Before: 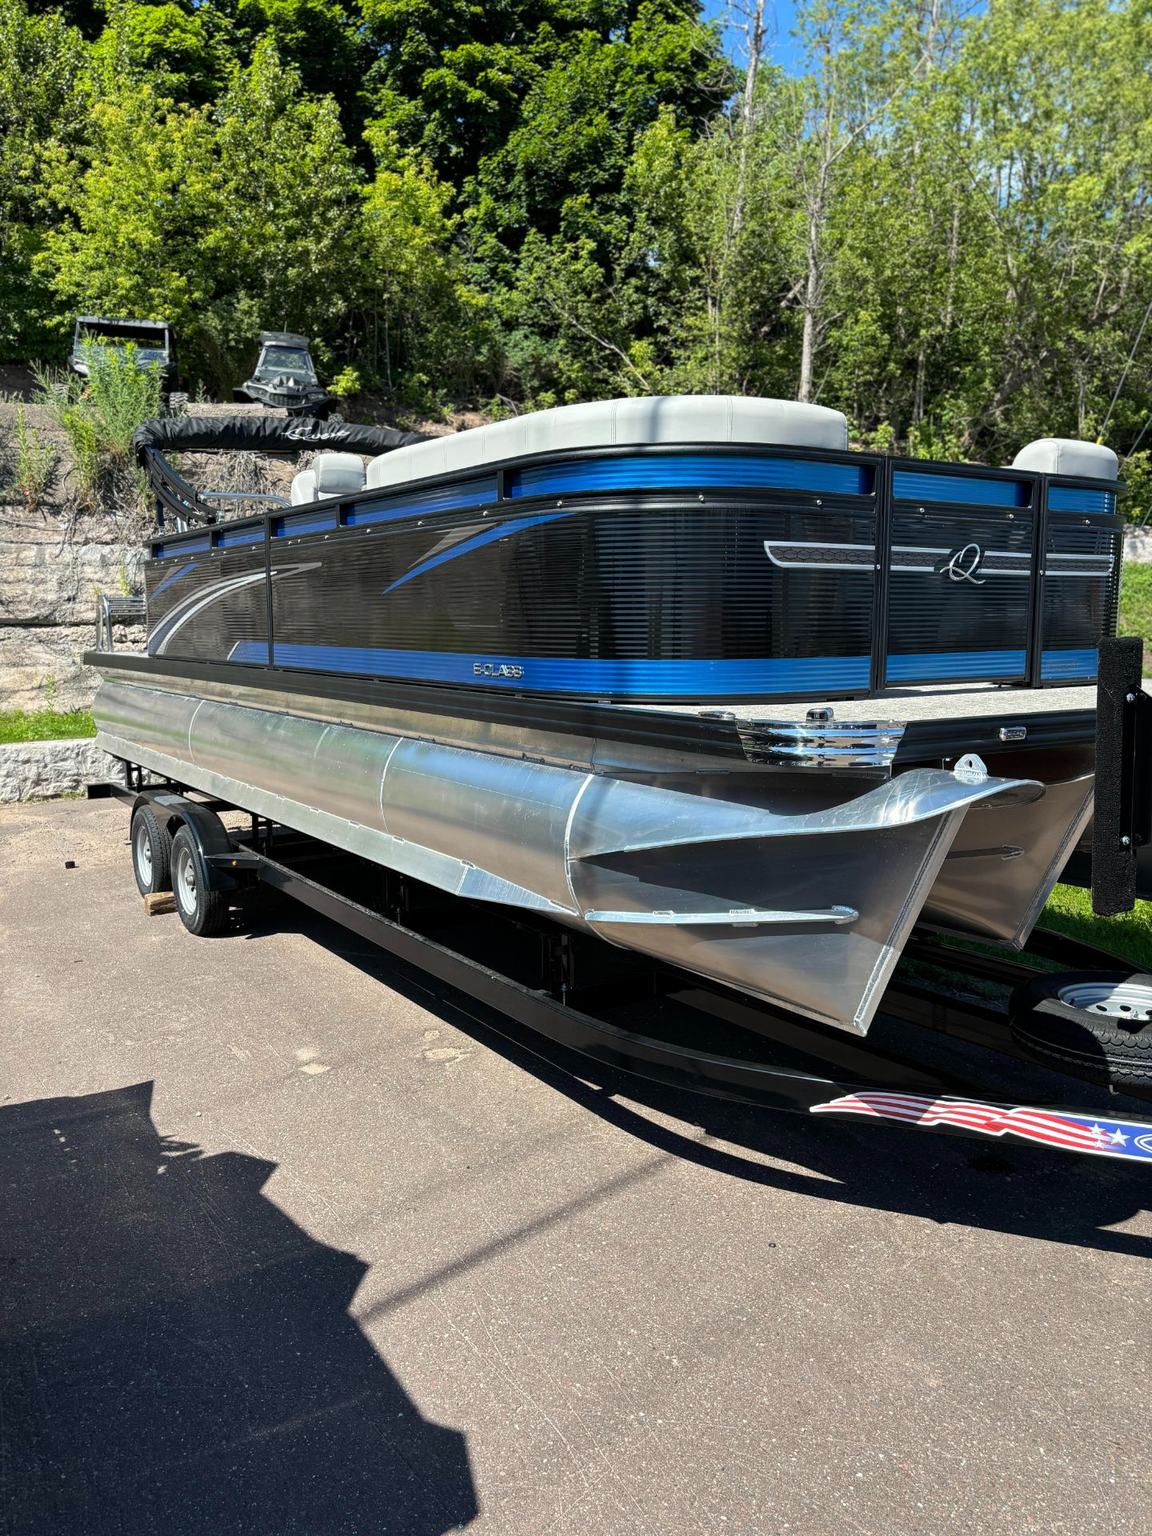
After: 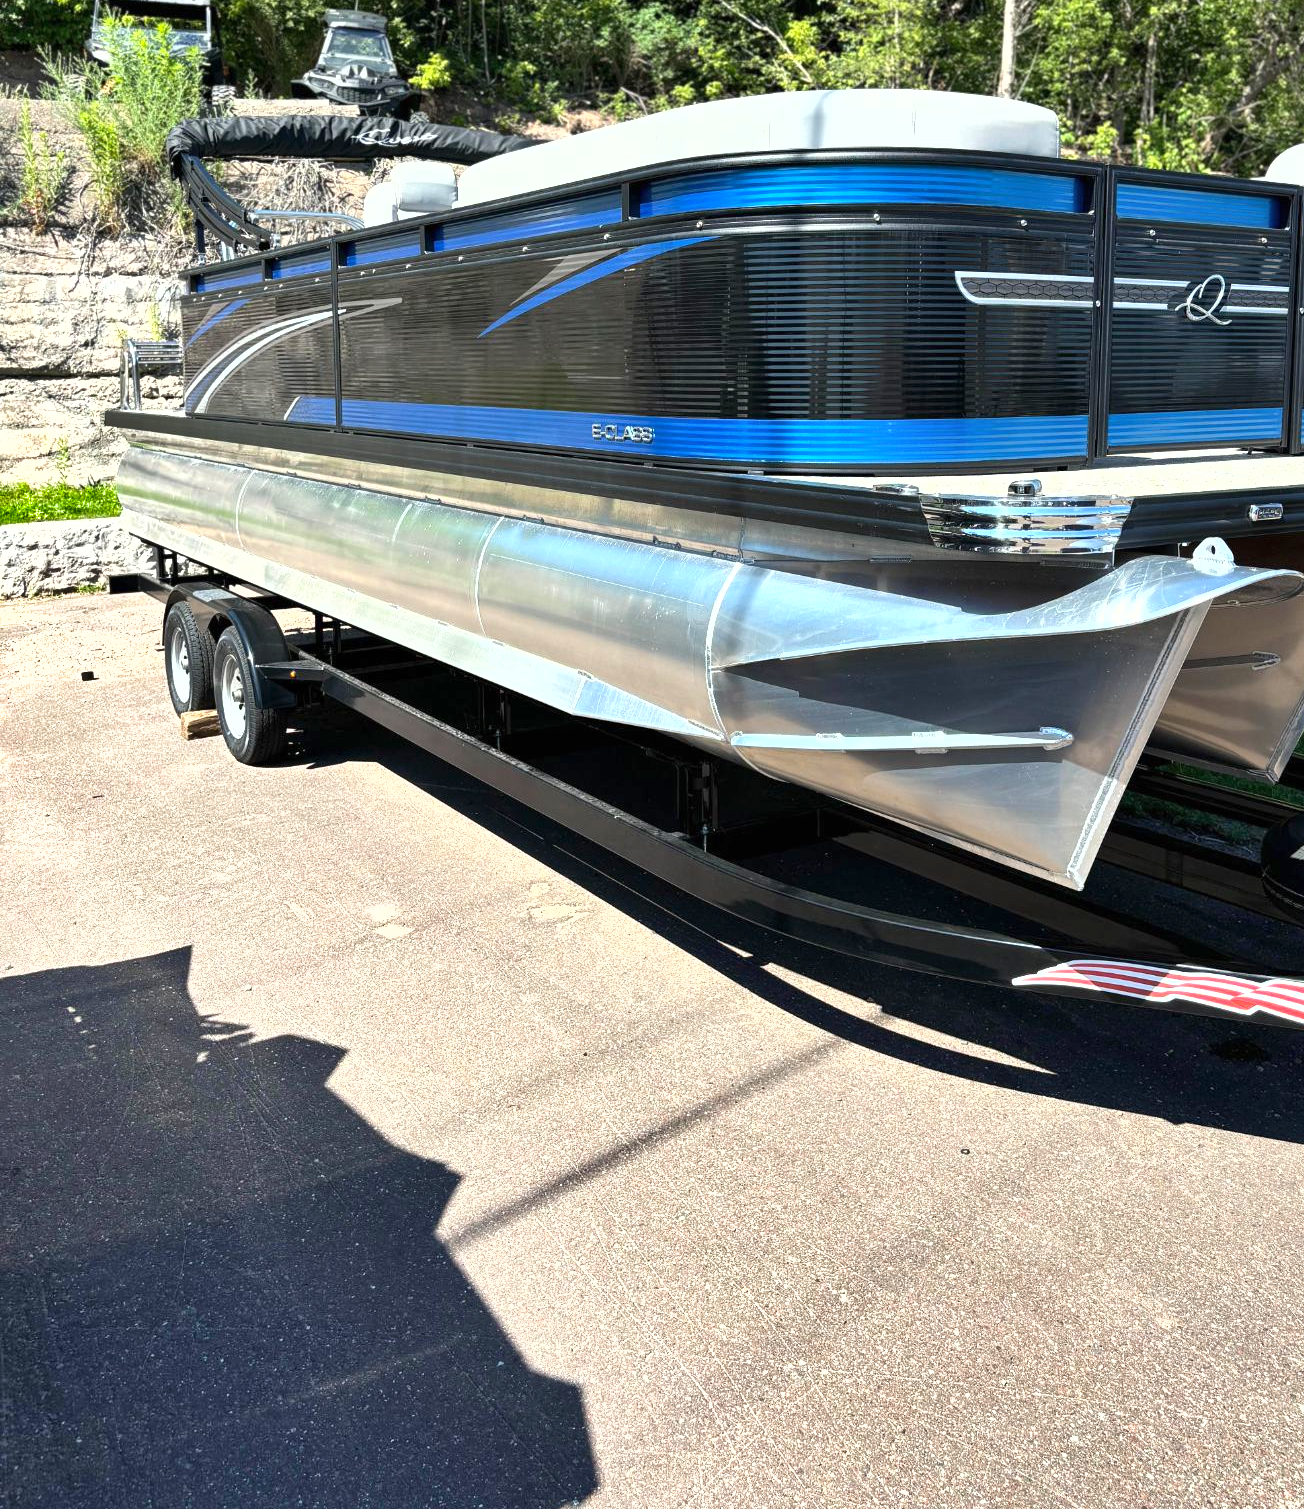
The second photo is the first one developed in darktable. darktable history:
crop: top 21.132%, right 9.436%, bottom 0.247%
exposure: black level correction 0, exposure 0.953 EV, compensate highlight preservation false
shadows and highlights: shadows 43.83, white point adjustment -1.63, soften with gaussian
